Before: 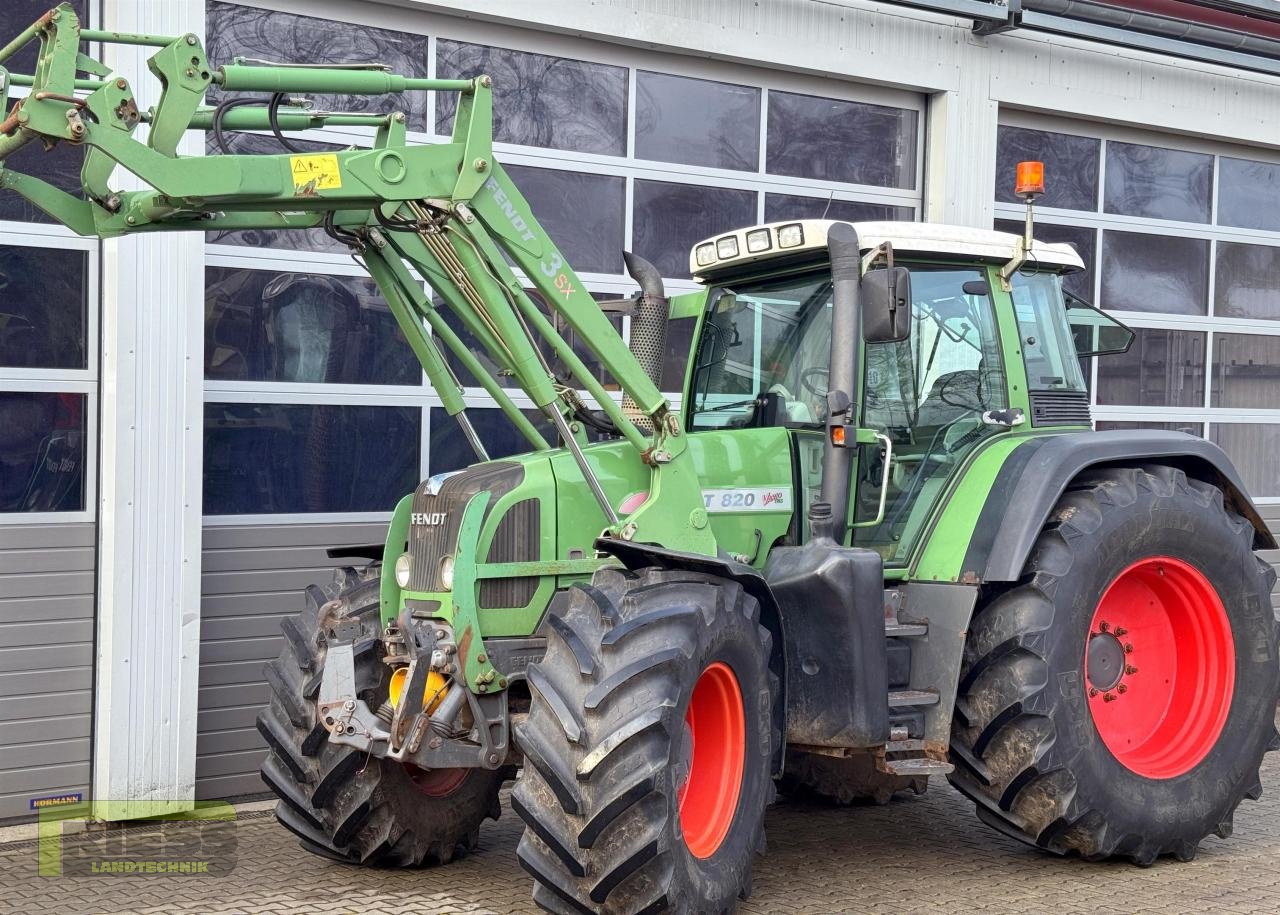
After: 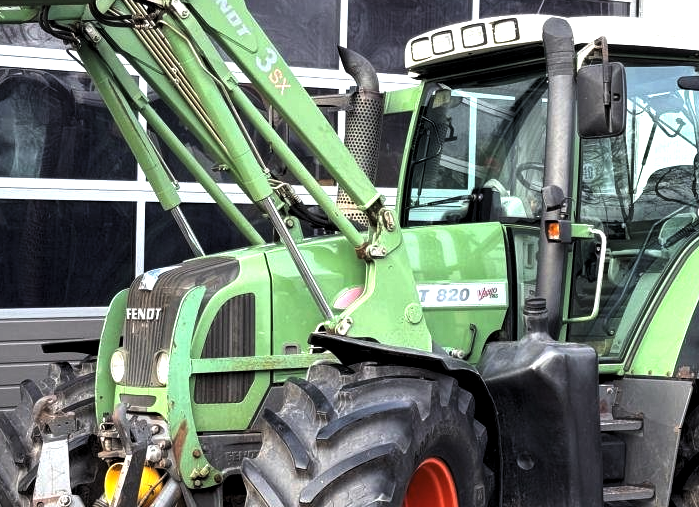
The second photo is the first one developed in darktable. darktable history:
levels: levels [0.101, 0.578, 0.953]
crop and rotate: left 22.297%, top 22.502%, right 23.059%, bottom 22.014%
exposure: exposure 0.506 EV, compensate exposure bias true, compensate highlight preservation false
